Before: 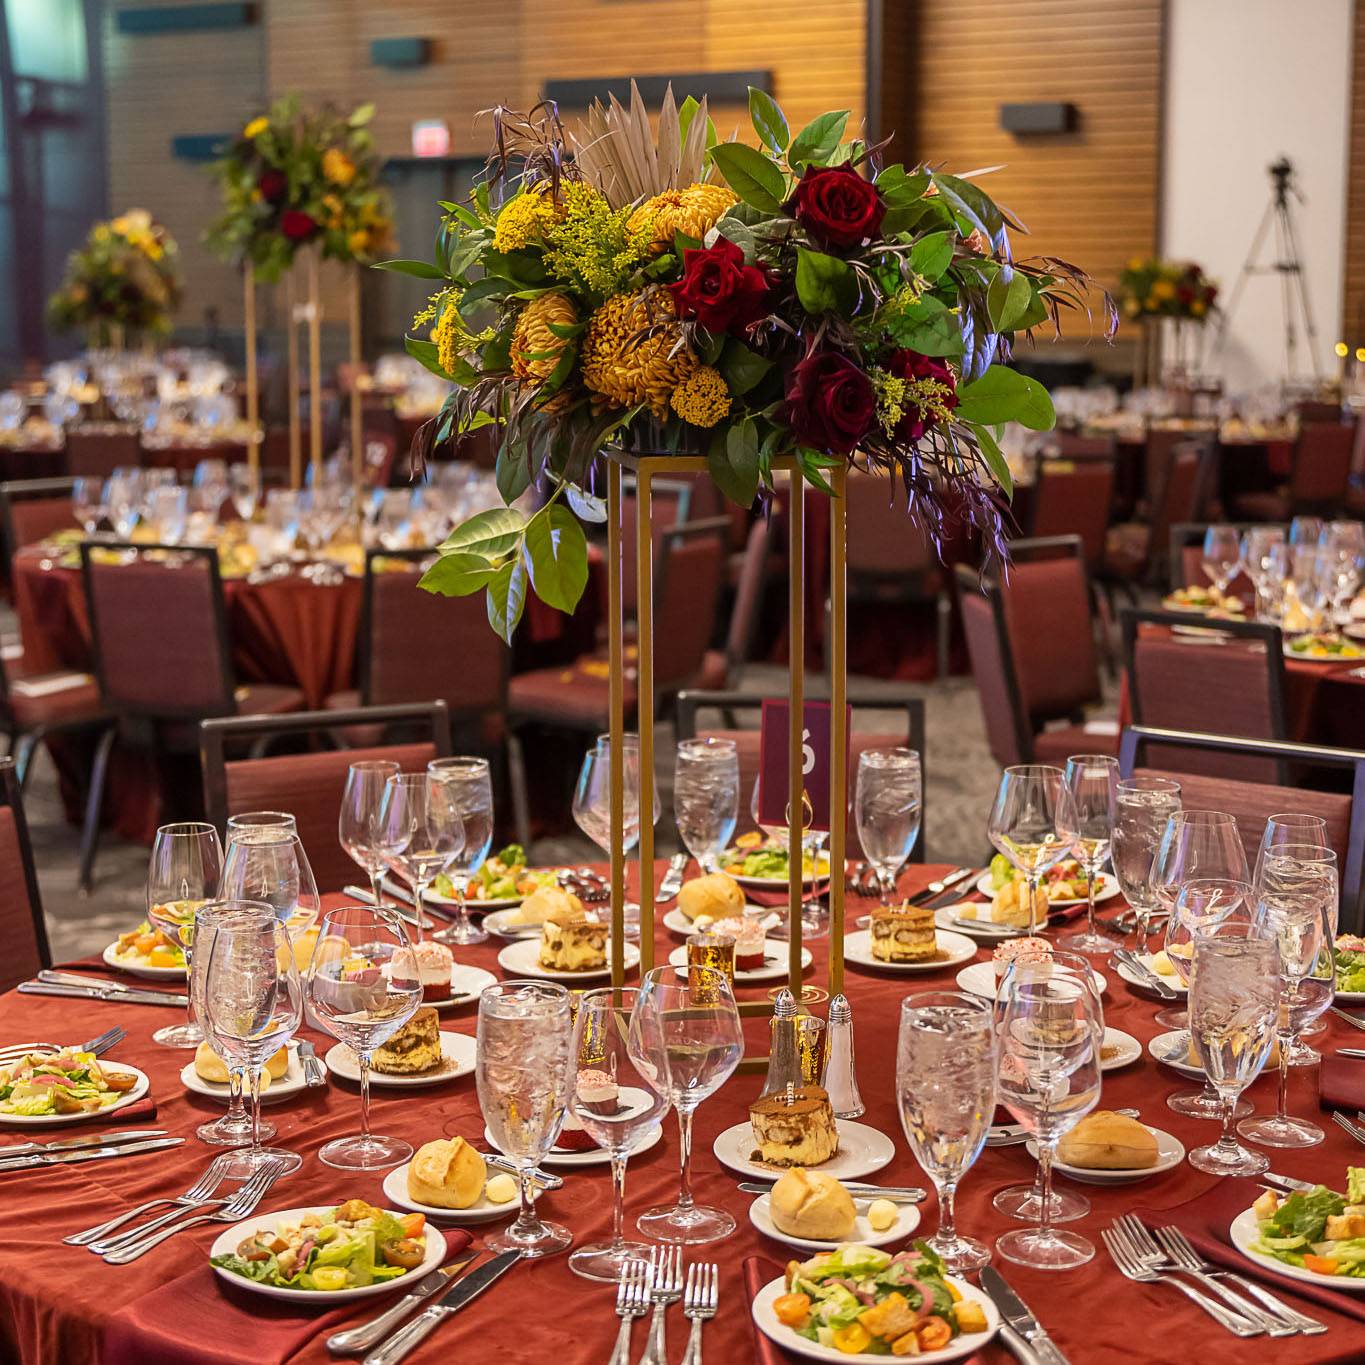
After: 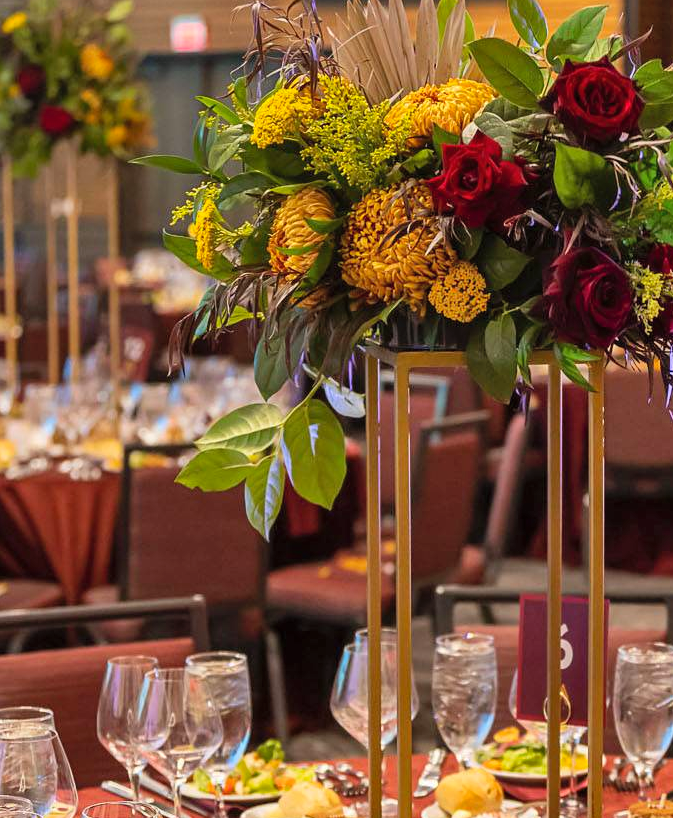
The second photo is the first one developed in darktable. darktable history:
shadows and highlights: soften with gaussian
crop: left 17.748%, top 7.745%, right 32.905%, bottom 32.275%
contrast brightness saturation: contrast 0.031, brightness 0.067, saturation 0.124
